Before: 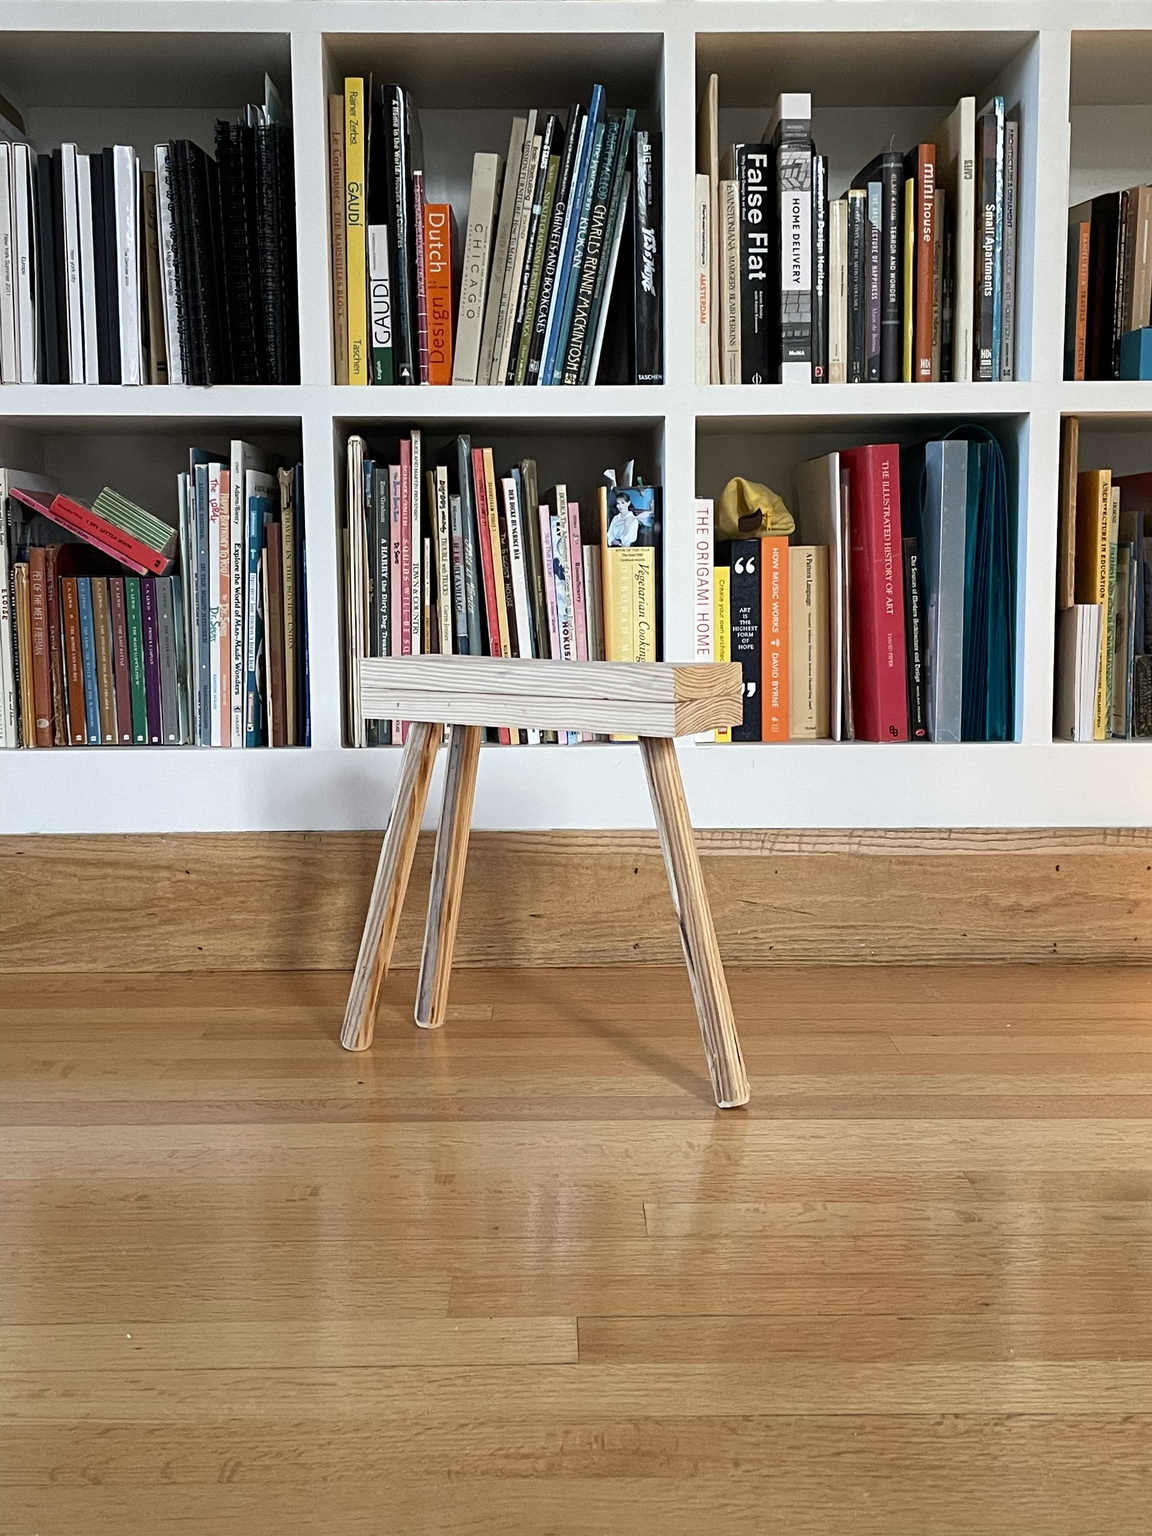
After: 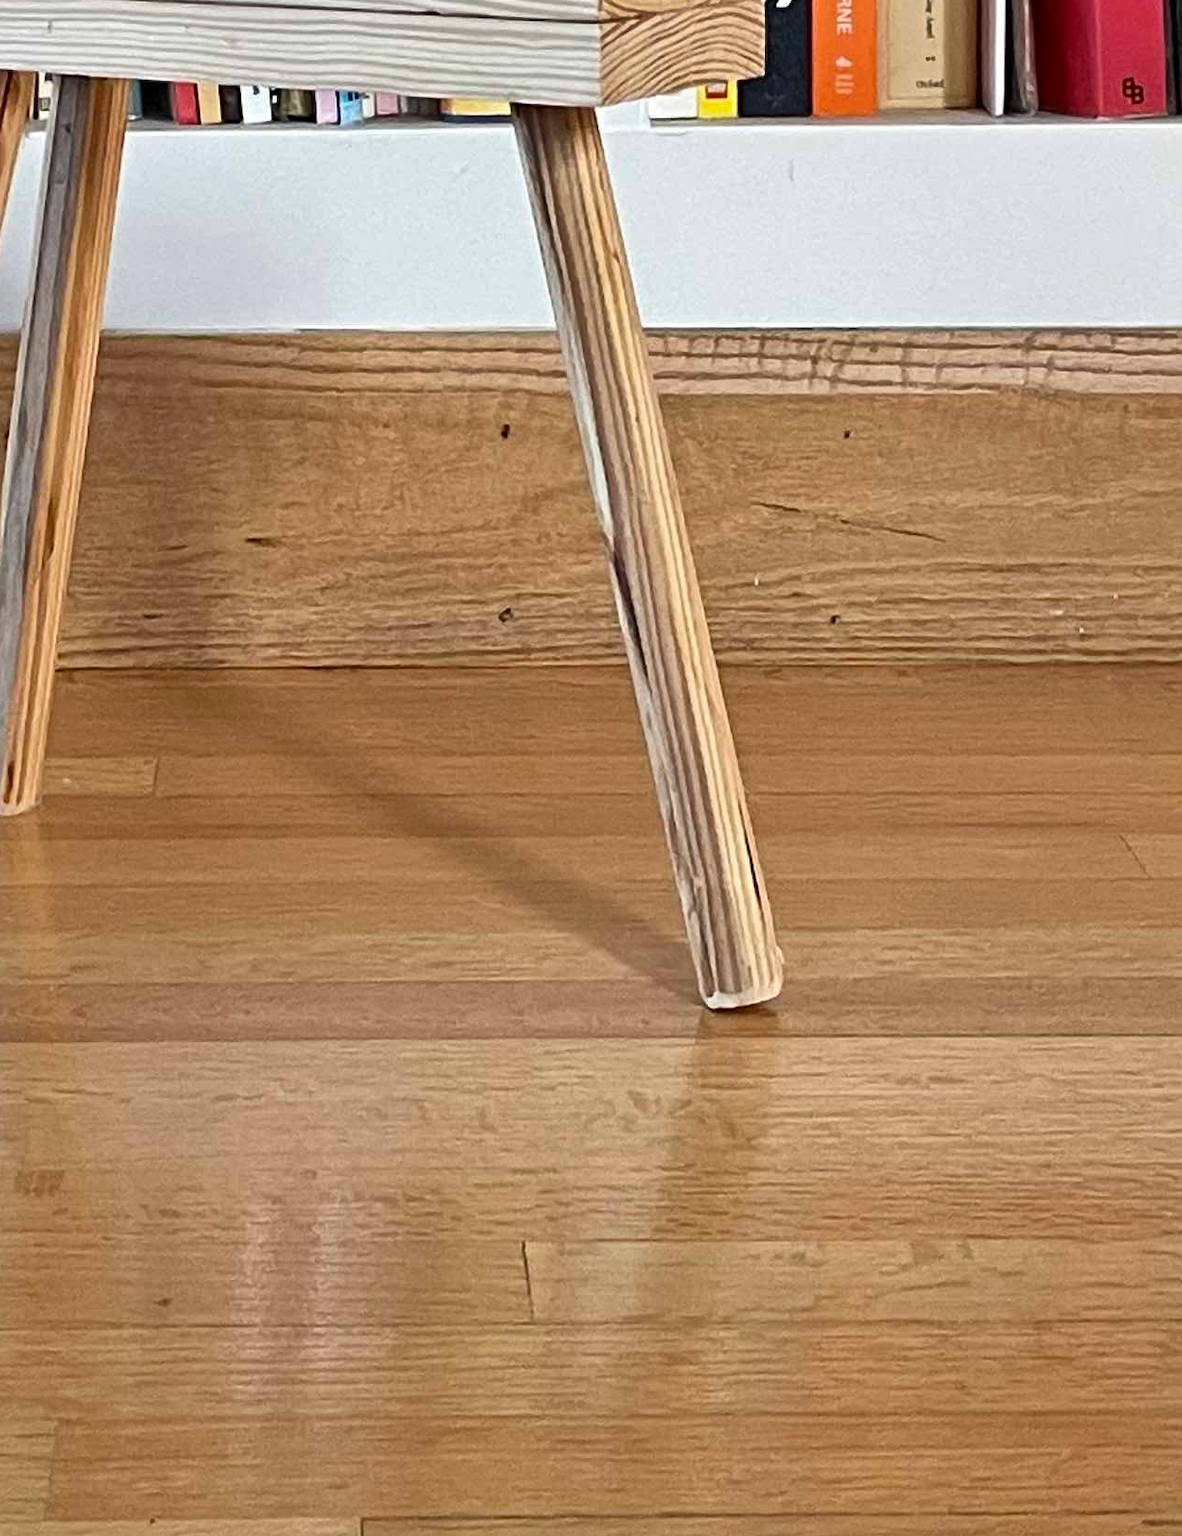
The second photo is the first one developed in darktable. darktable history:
crop: left 37.221%, top 45.169%, right 20.63%, bottom 13.777%
shadows and highlights: low approximation 0.01, soften with gaussian
